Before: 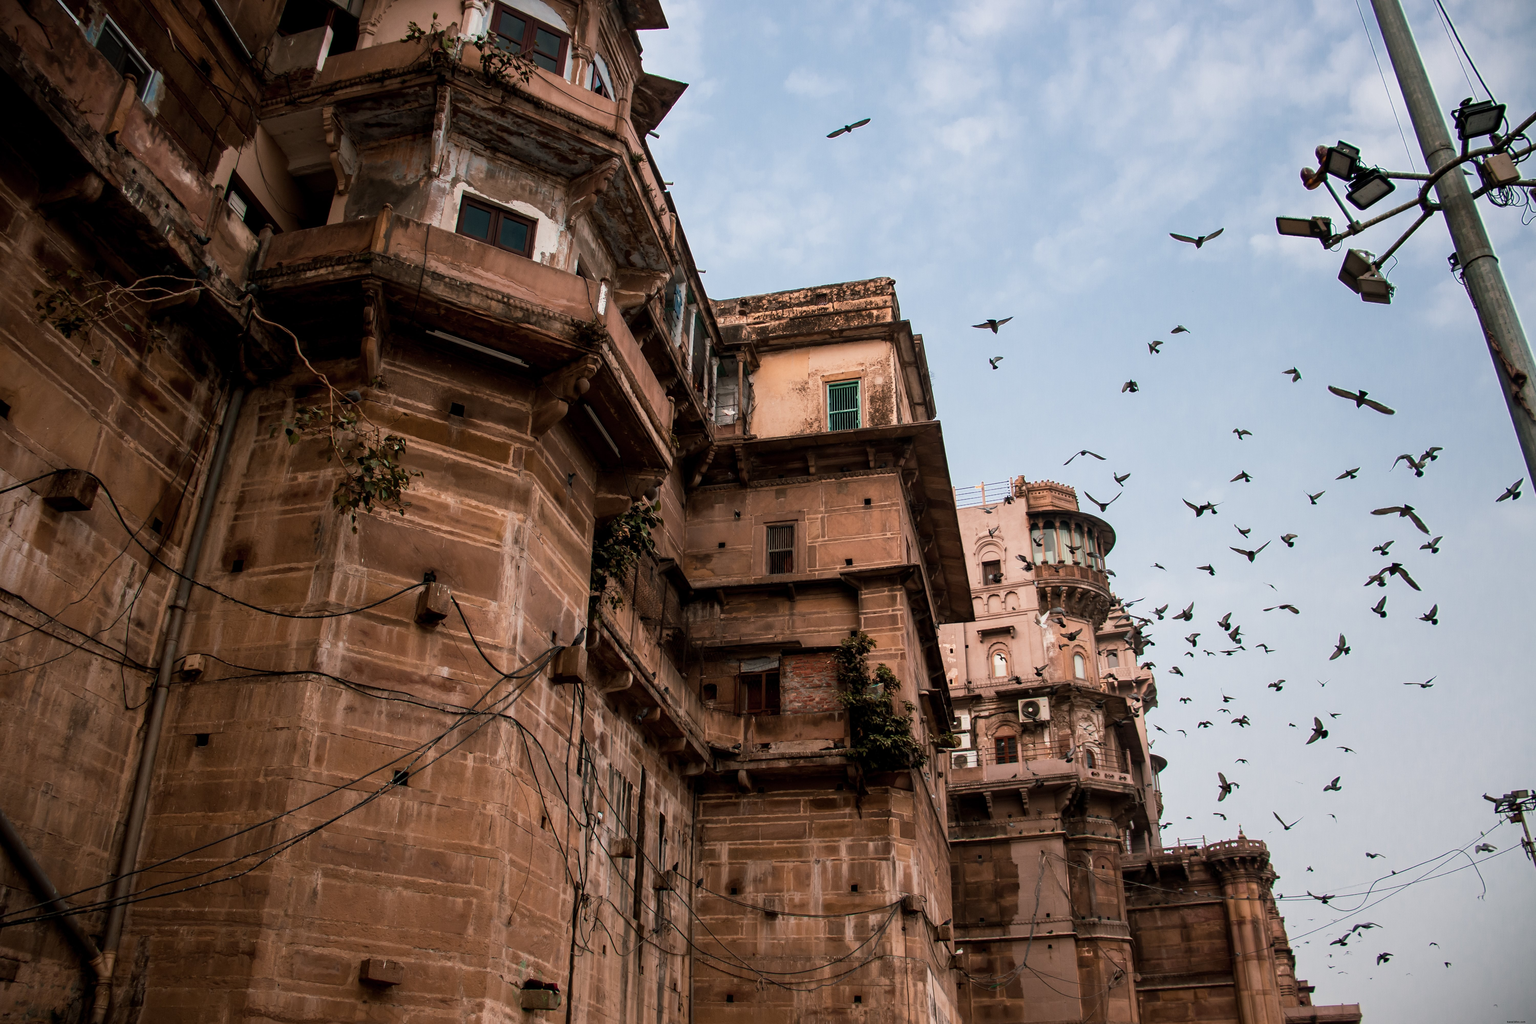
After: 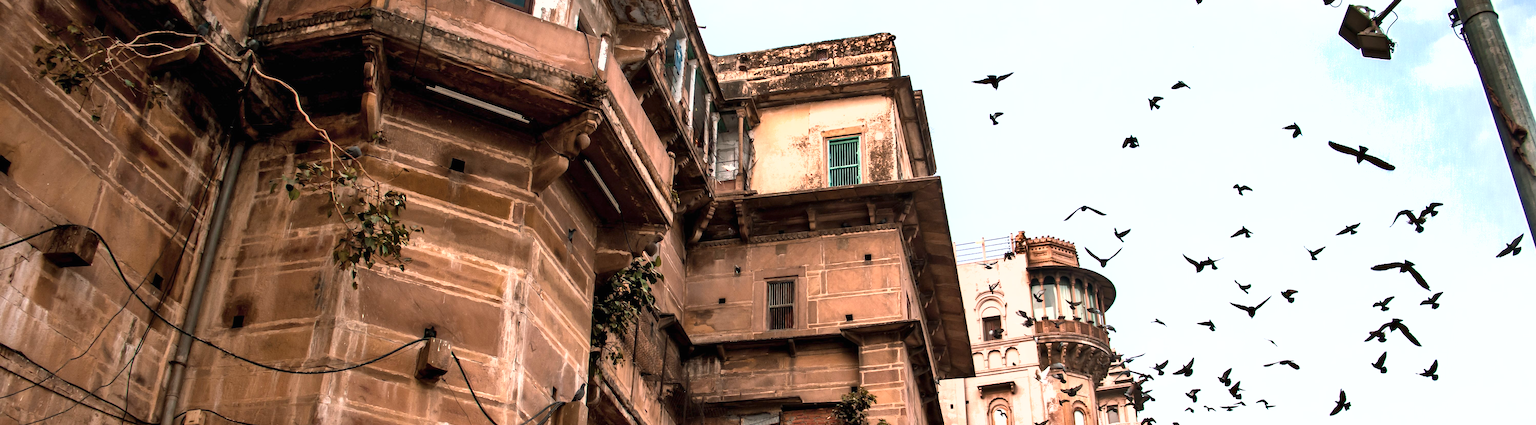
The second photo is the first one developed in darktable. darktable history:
shadows and highlights: radius 118.36, shadows 42.37, highlights -61.86, soften with gaussian
crop and rotate: top 23.923%, bottom 34.501%
exposure: black level correction 0, exposure 1.107 EV, compensate highlight preservation false
